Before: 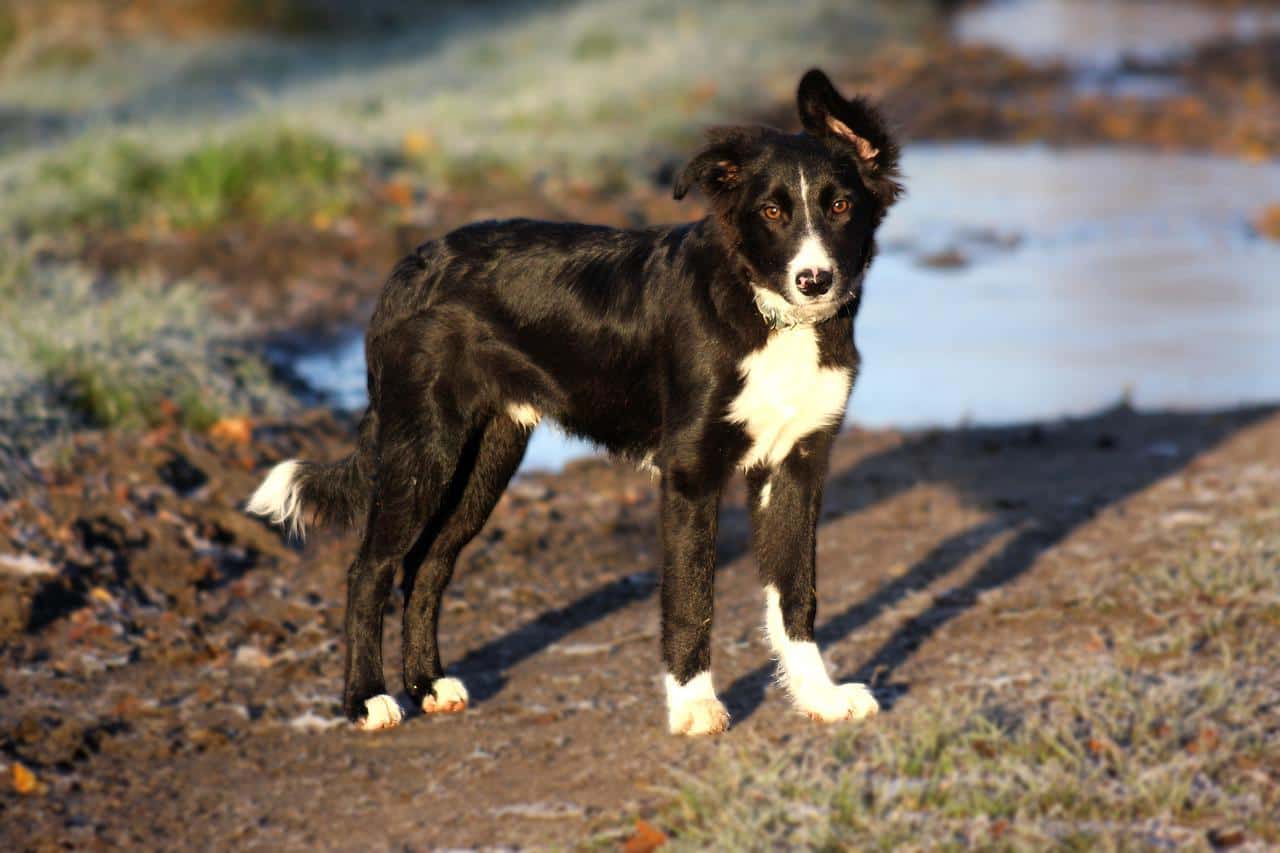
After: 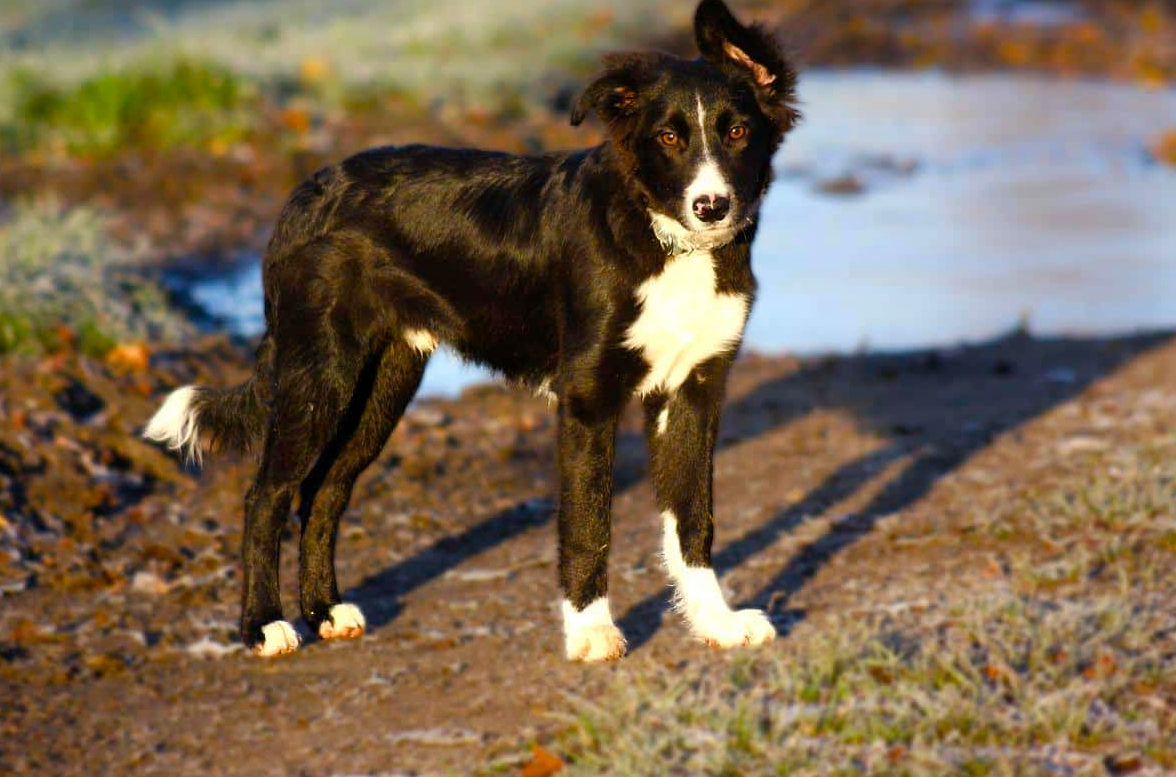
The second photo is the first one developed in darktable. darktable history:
crop and rotate: left 8.091%, top 8.863%
color balance rgb: shadows lift › luminance -10.043%, perceptual saturation grading › global saturation 20%, perceptual saturation grading › highlights -24.935%, perceptual saturation grading › shadows 24.711%, global vibrance 30.25%
